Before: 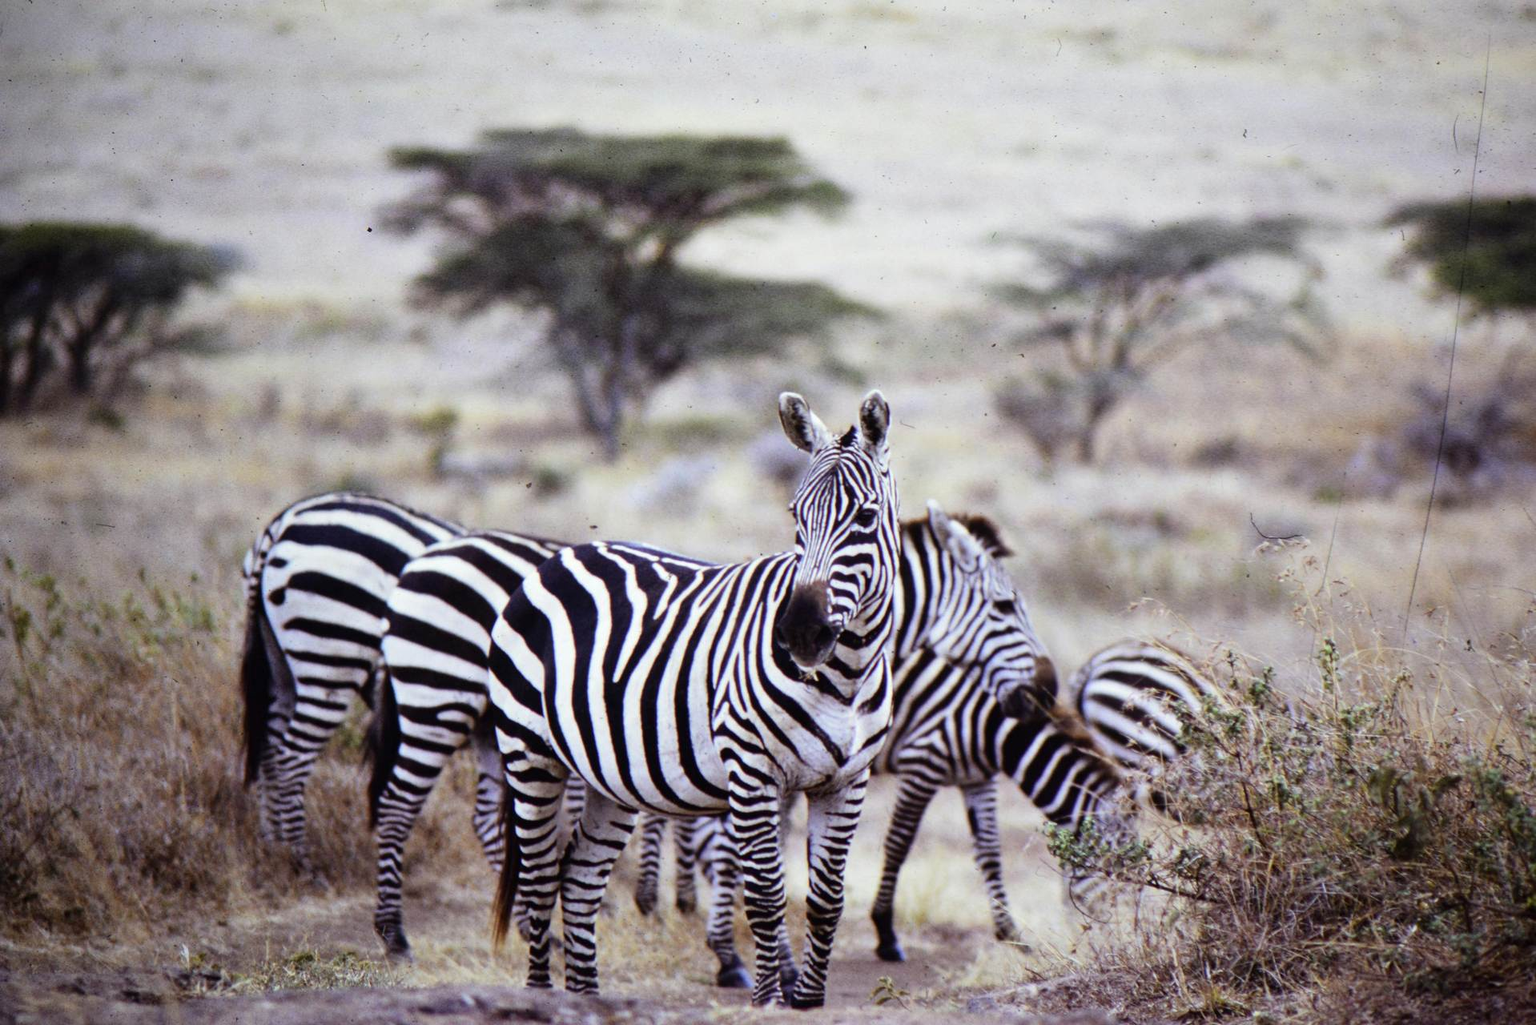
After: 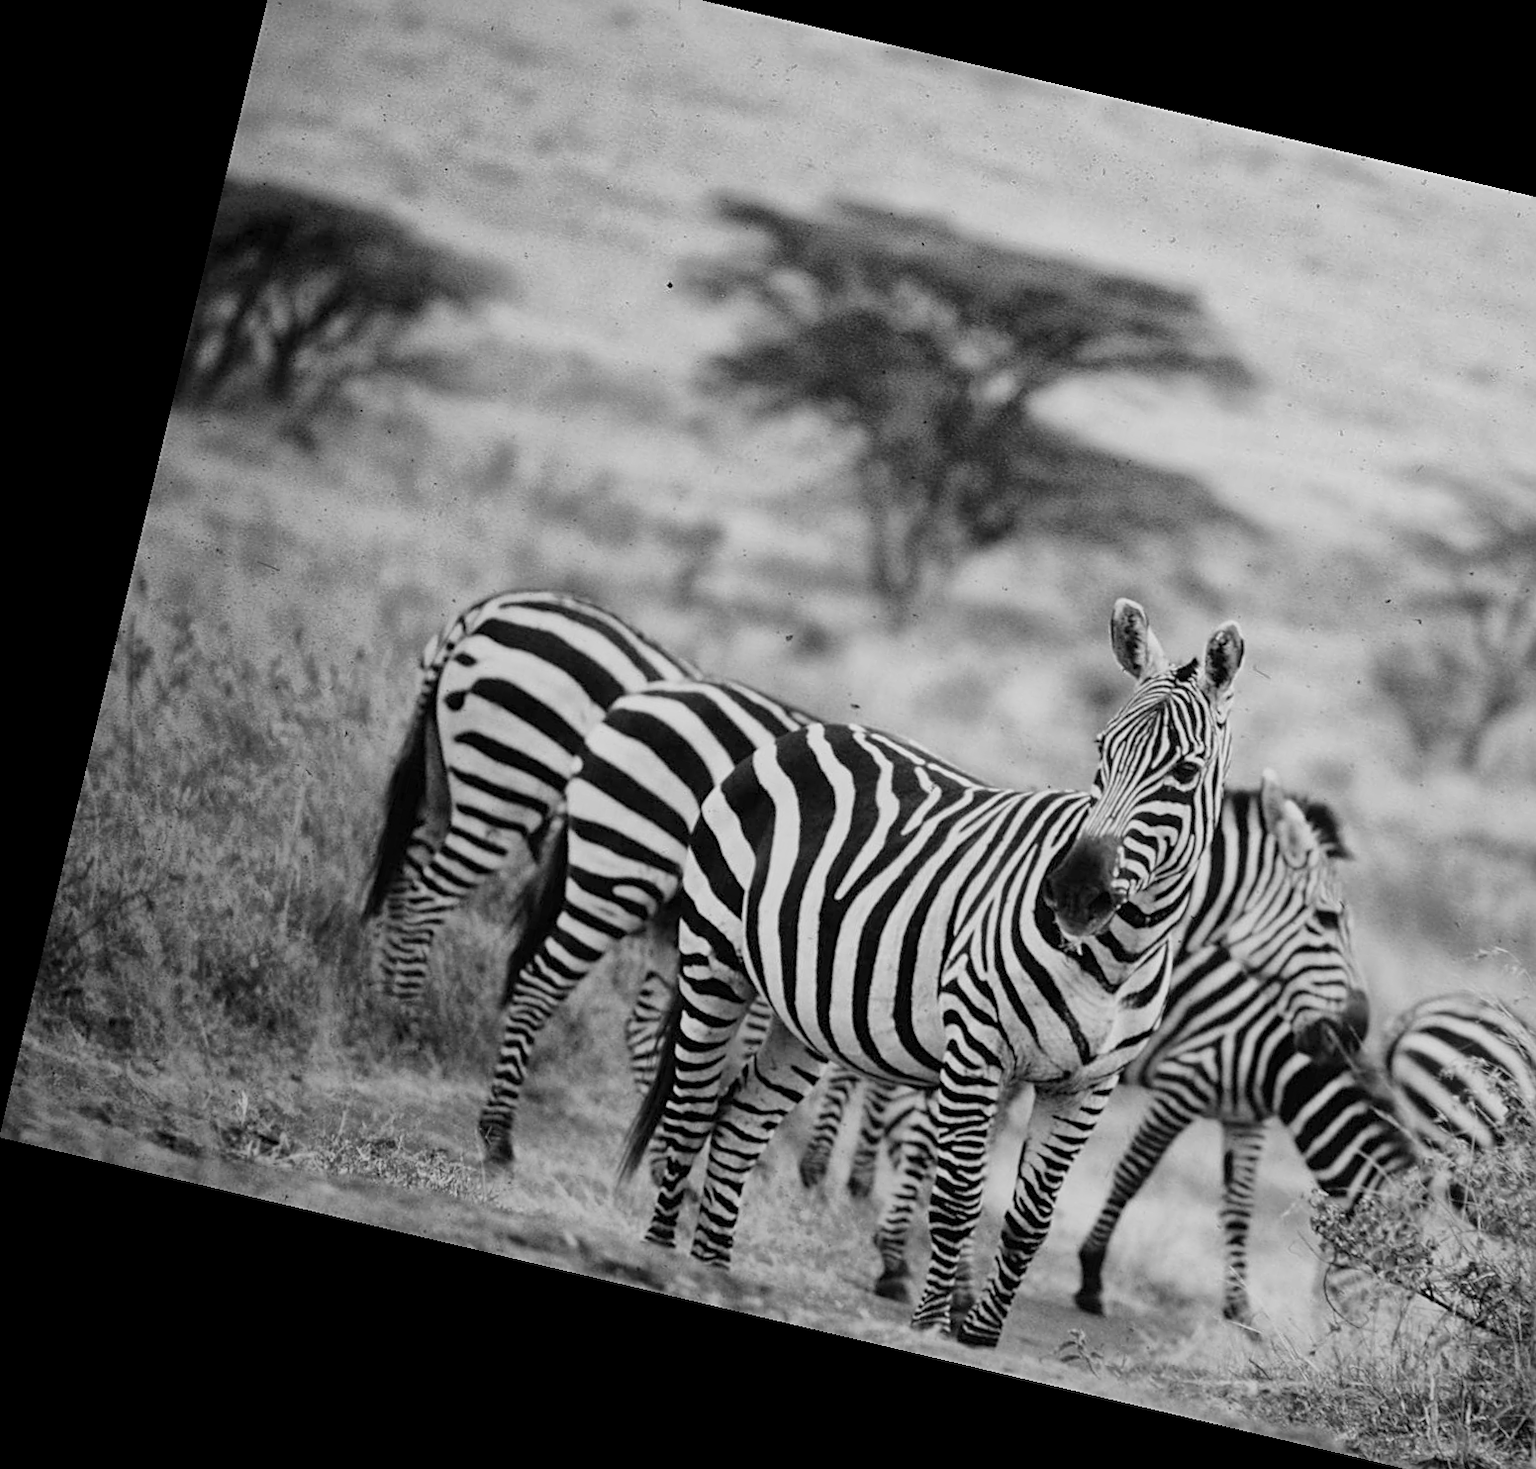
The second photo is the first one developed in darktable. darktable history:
crop: top 5.803%, right 27.864%, bottom 5.804%
exposure: exposure 0.515 EV, compensate highlight preservation false
color correction: highlights a* 11.96, highlights b* 11.58
global tonemap: drago (1, 100), detail 1
rotate and perspective: rotation 13.27°, automatic cropping off
sharpen: on, module defaults
monochrome: a -71.75, b 75.82
